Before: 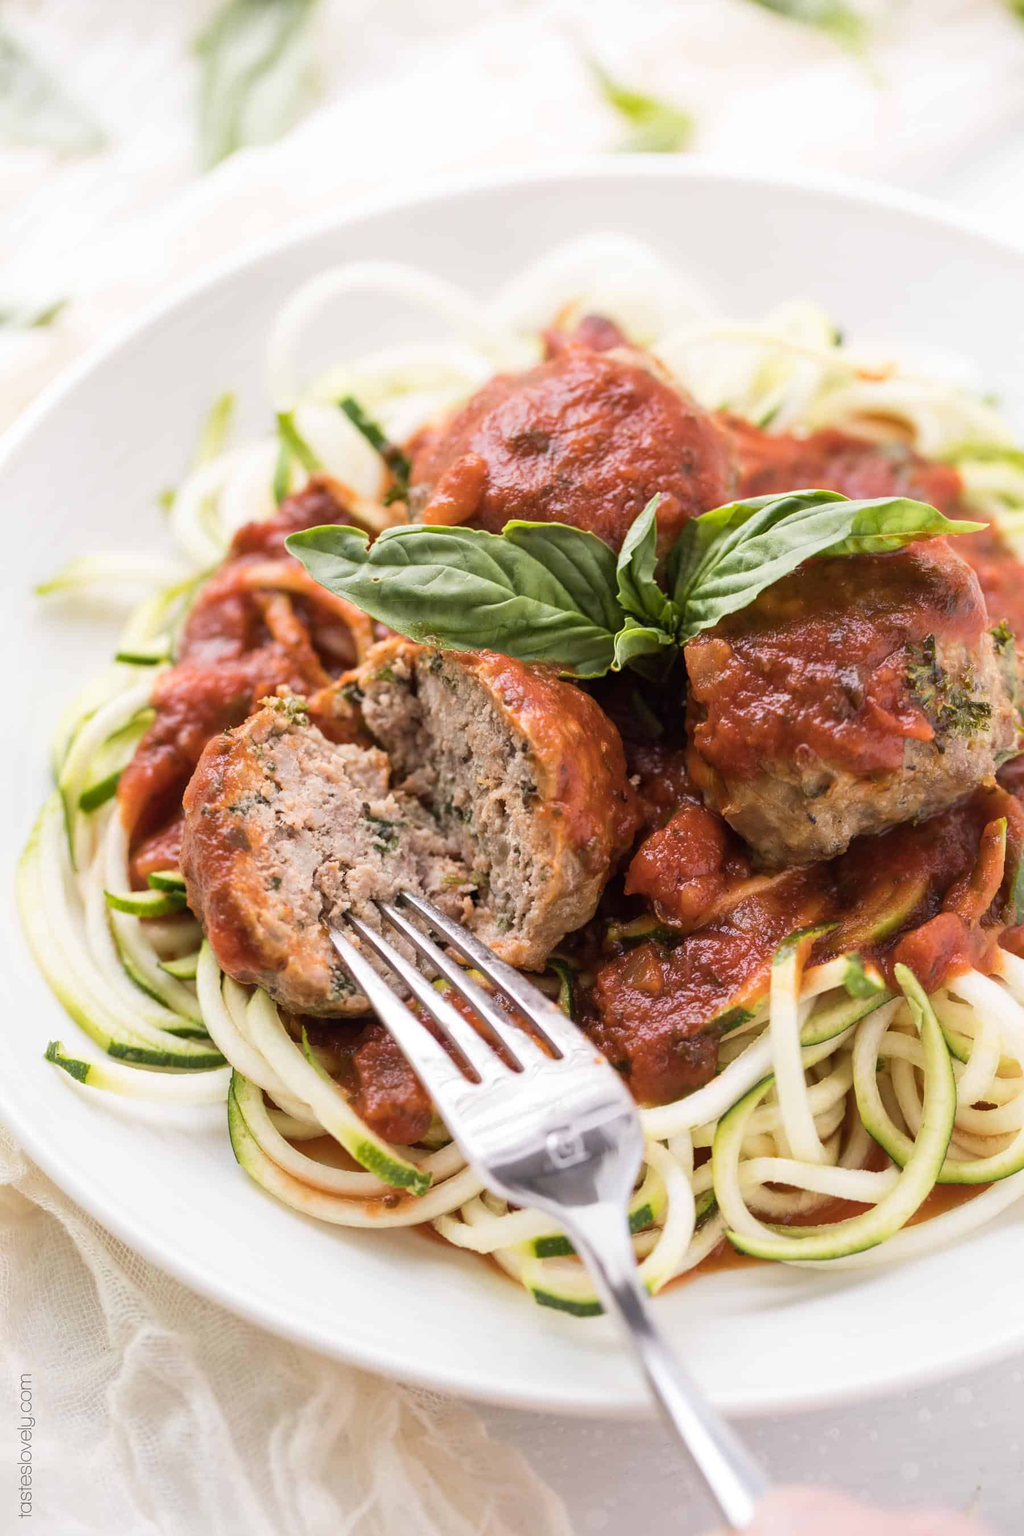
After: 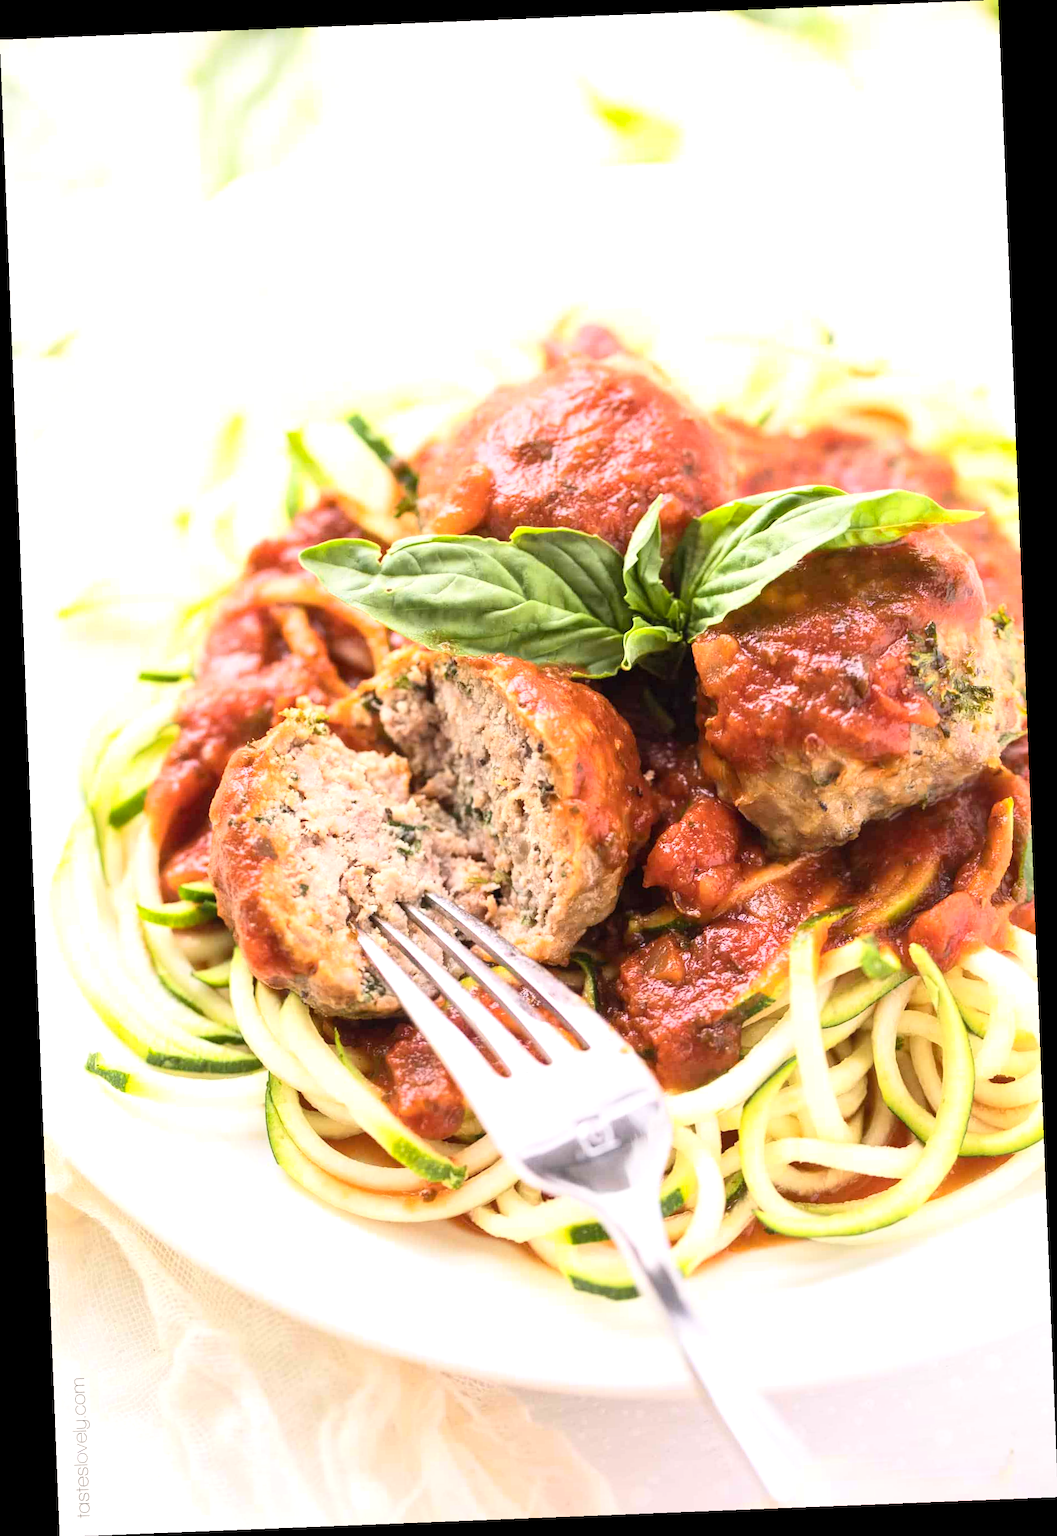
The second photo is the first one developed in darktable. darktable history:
rotate and perspective: rotation -2.29°, automatic cropping off
contrast brightness saturation: contrast 0.2, brightness 0.16, saturation 0.22
exposure: exposure 0.566 EV, compensate highlight preservation false
